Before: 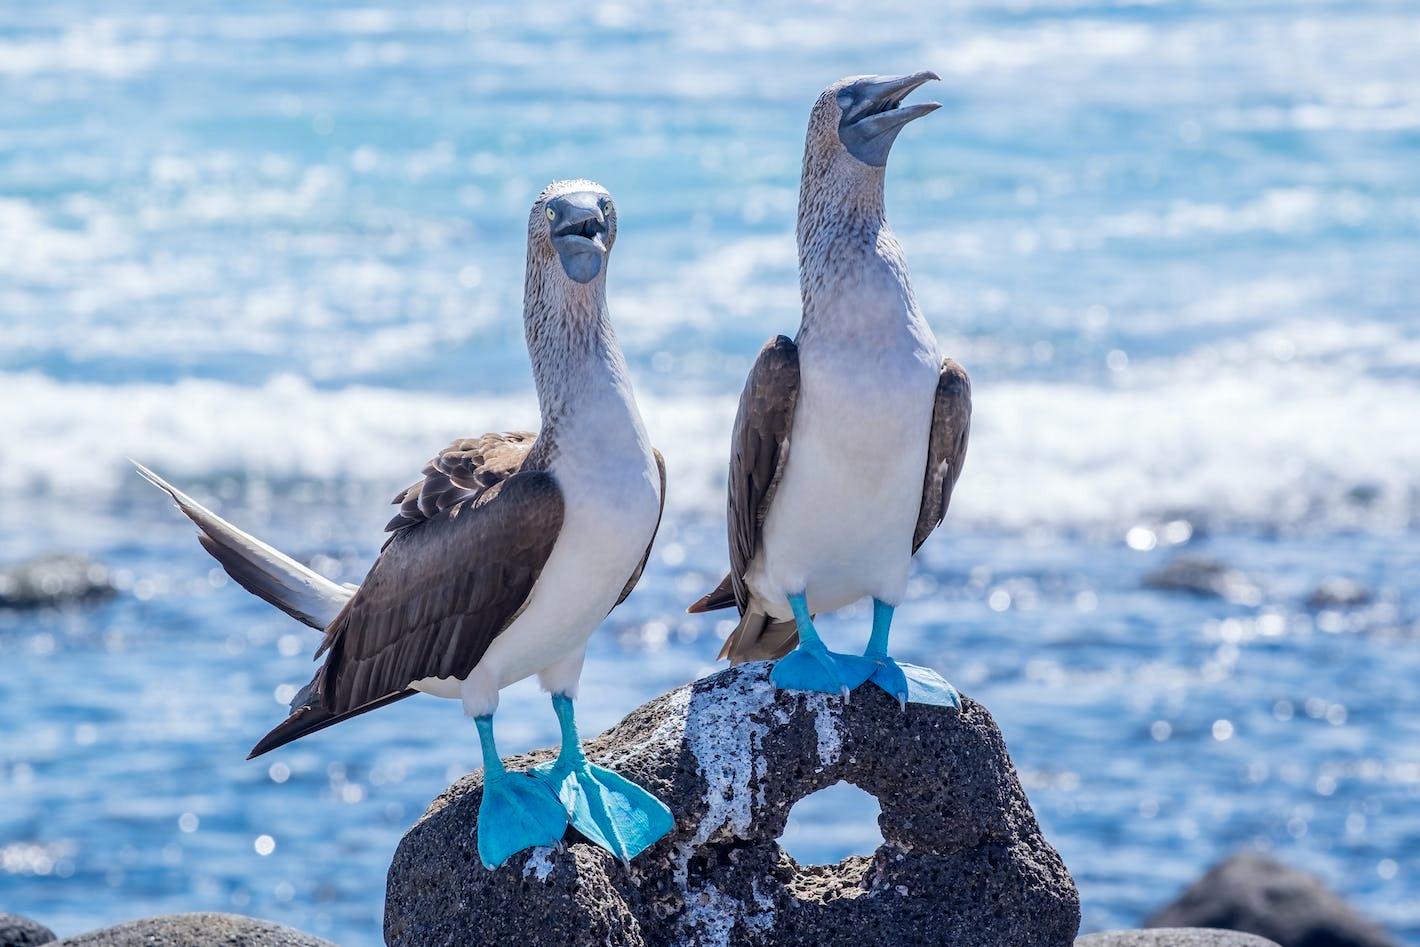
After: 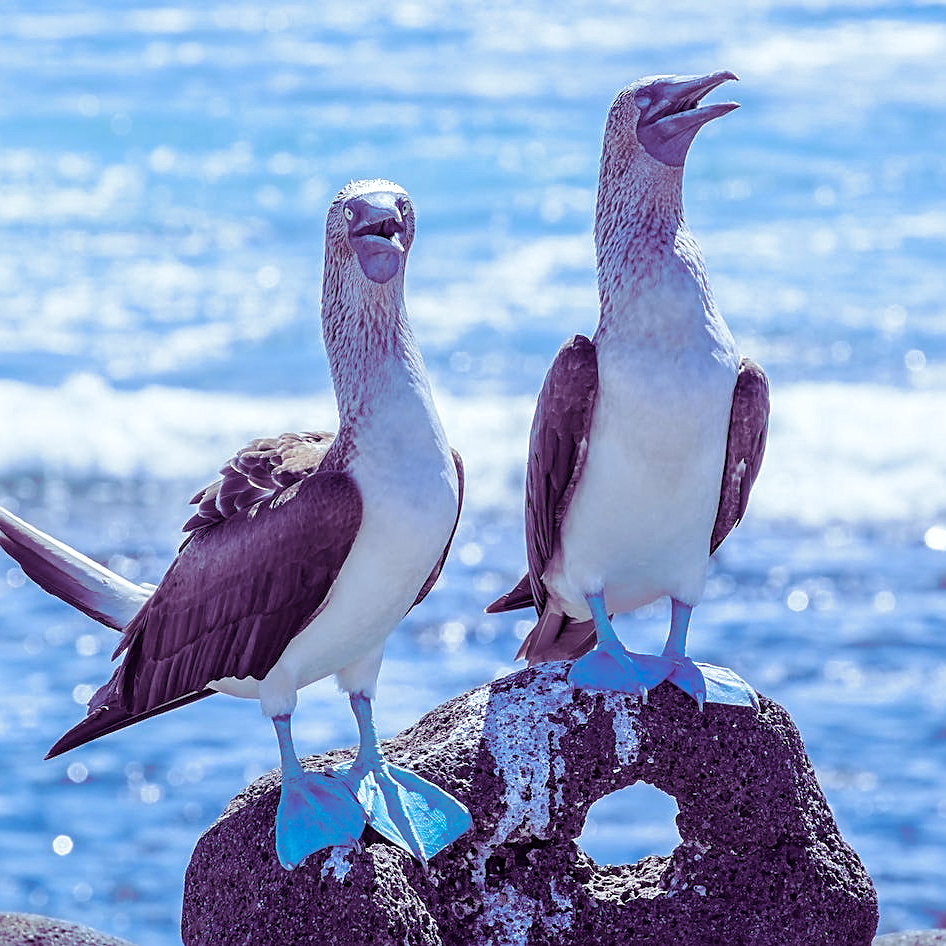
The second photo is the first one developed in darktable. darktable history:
white balance: red 0.924, blue 1.095
split-toning: shadows › hue 277.2°, shadows › saturation 0.74
sharpen: on, module defaults
crop and rotate: left 14.292%, right 19.041%
